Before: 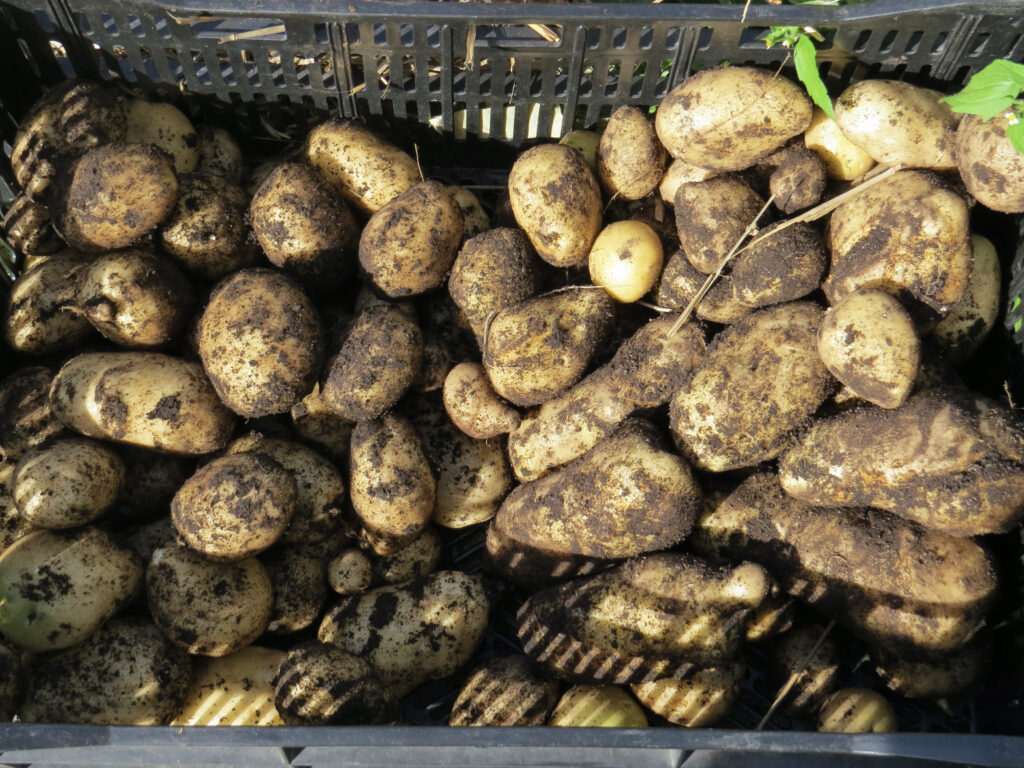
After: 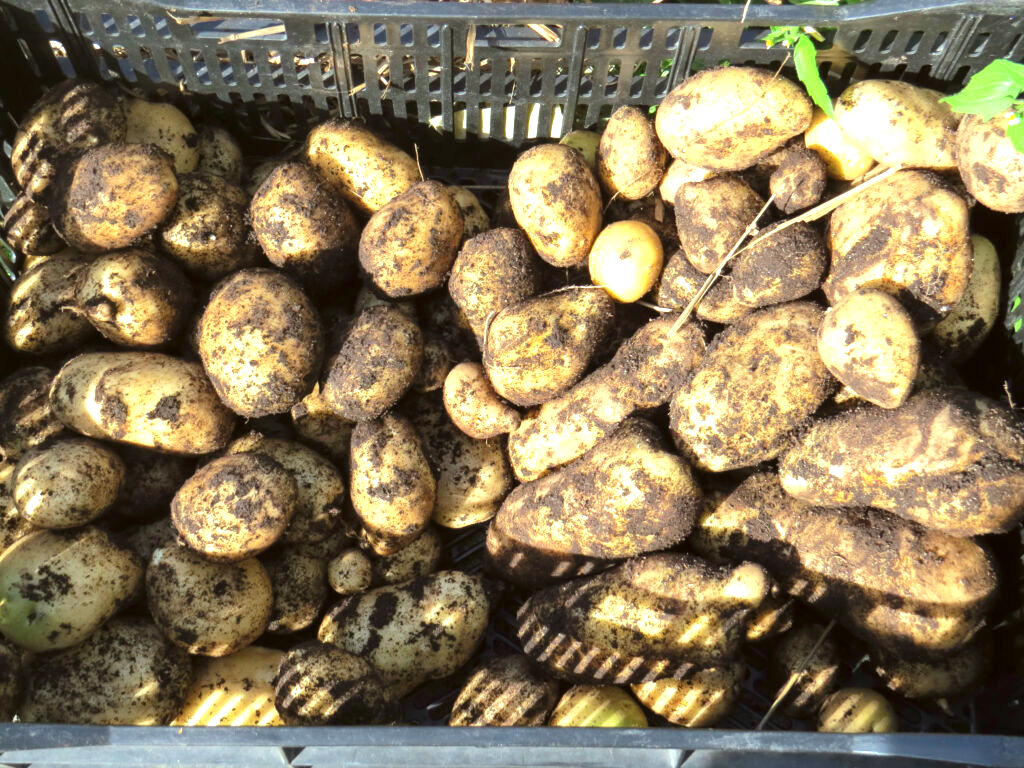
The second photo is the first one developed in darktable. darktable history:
exposure: black level correction 0, exposure 1 EV, compensate exposure bias true, compensate highlight preservation false
color correction: highlights a* -4.98, highlights b* -3.76, shadows a* 3.83, shadows b* 4.08
tone curve: color space Lab, linked channels, preserve colors none
